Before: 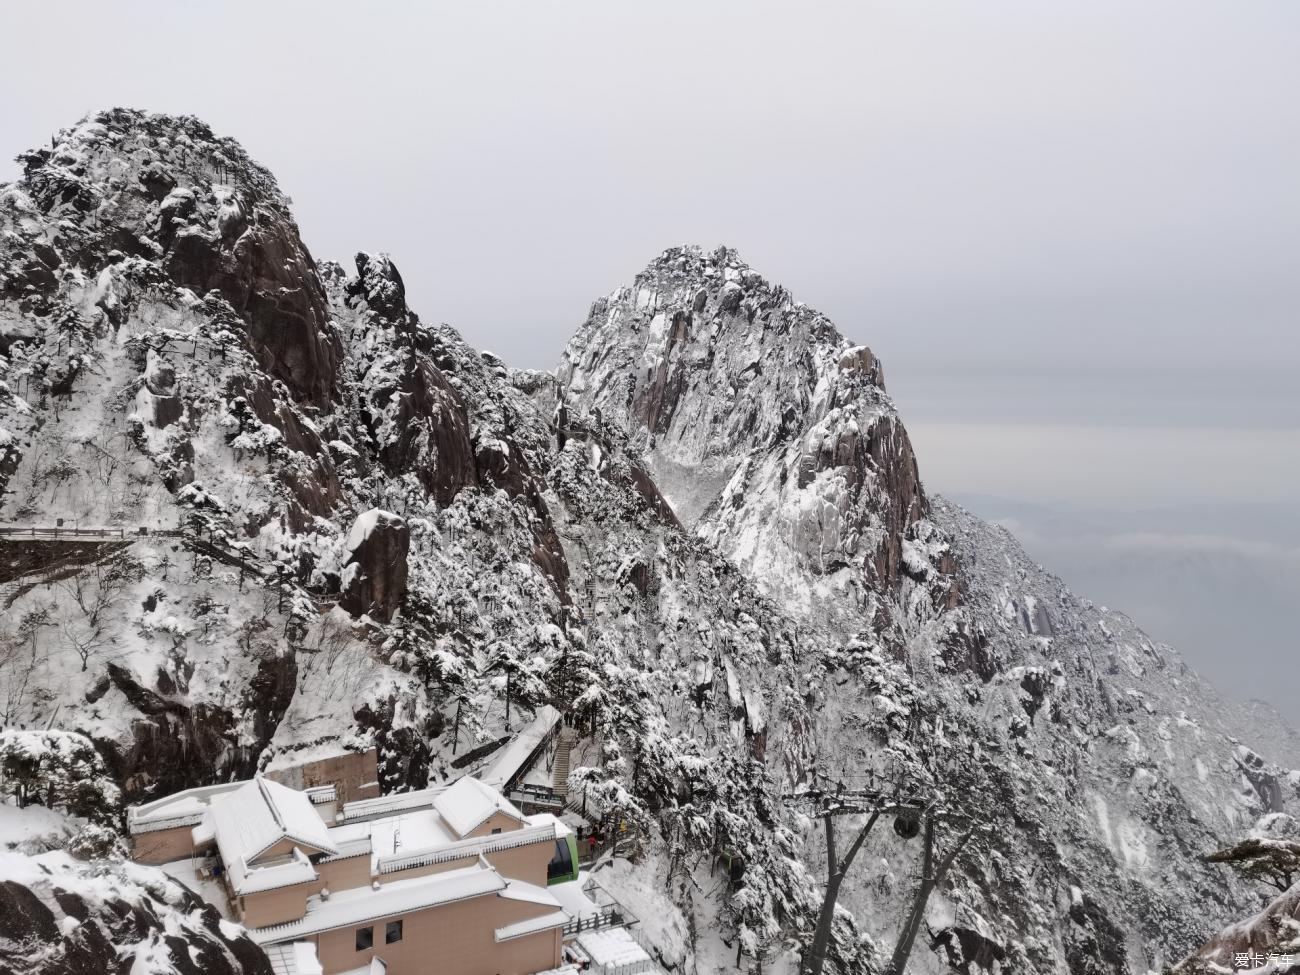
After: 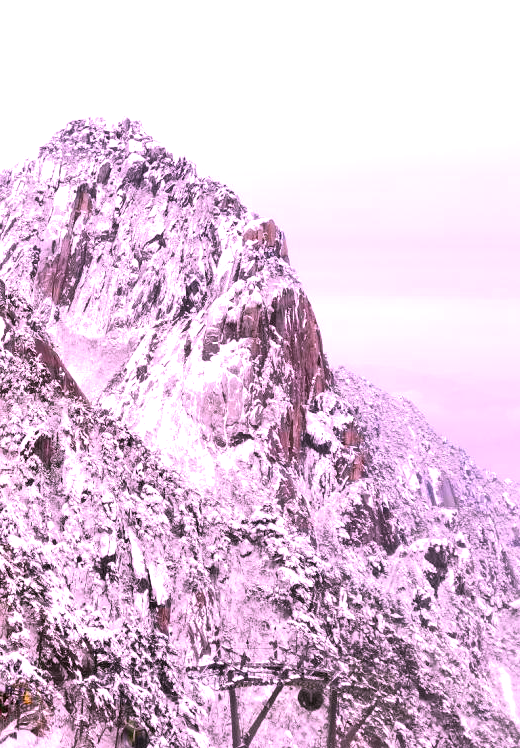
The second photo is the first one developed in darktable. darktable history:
crop: left 45.918%, top 13.197%, right 14.049%, bottom 10.011%
exposure: black level correction 0, exposure 1.1 EV, compensate exposure bias true, compensate highlight preservation false
color correction: highlights a* 18.75, highlights b* -11.36, saturation 1.67
